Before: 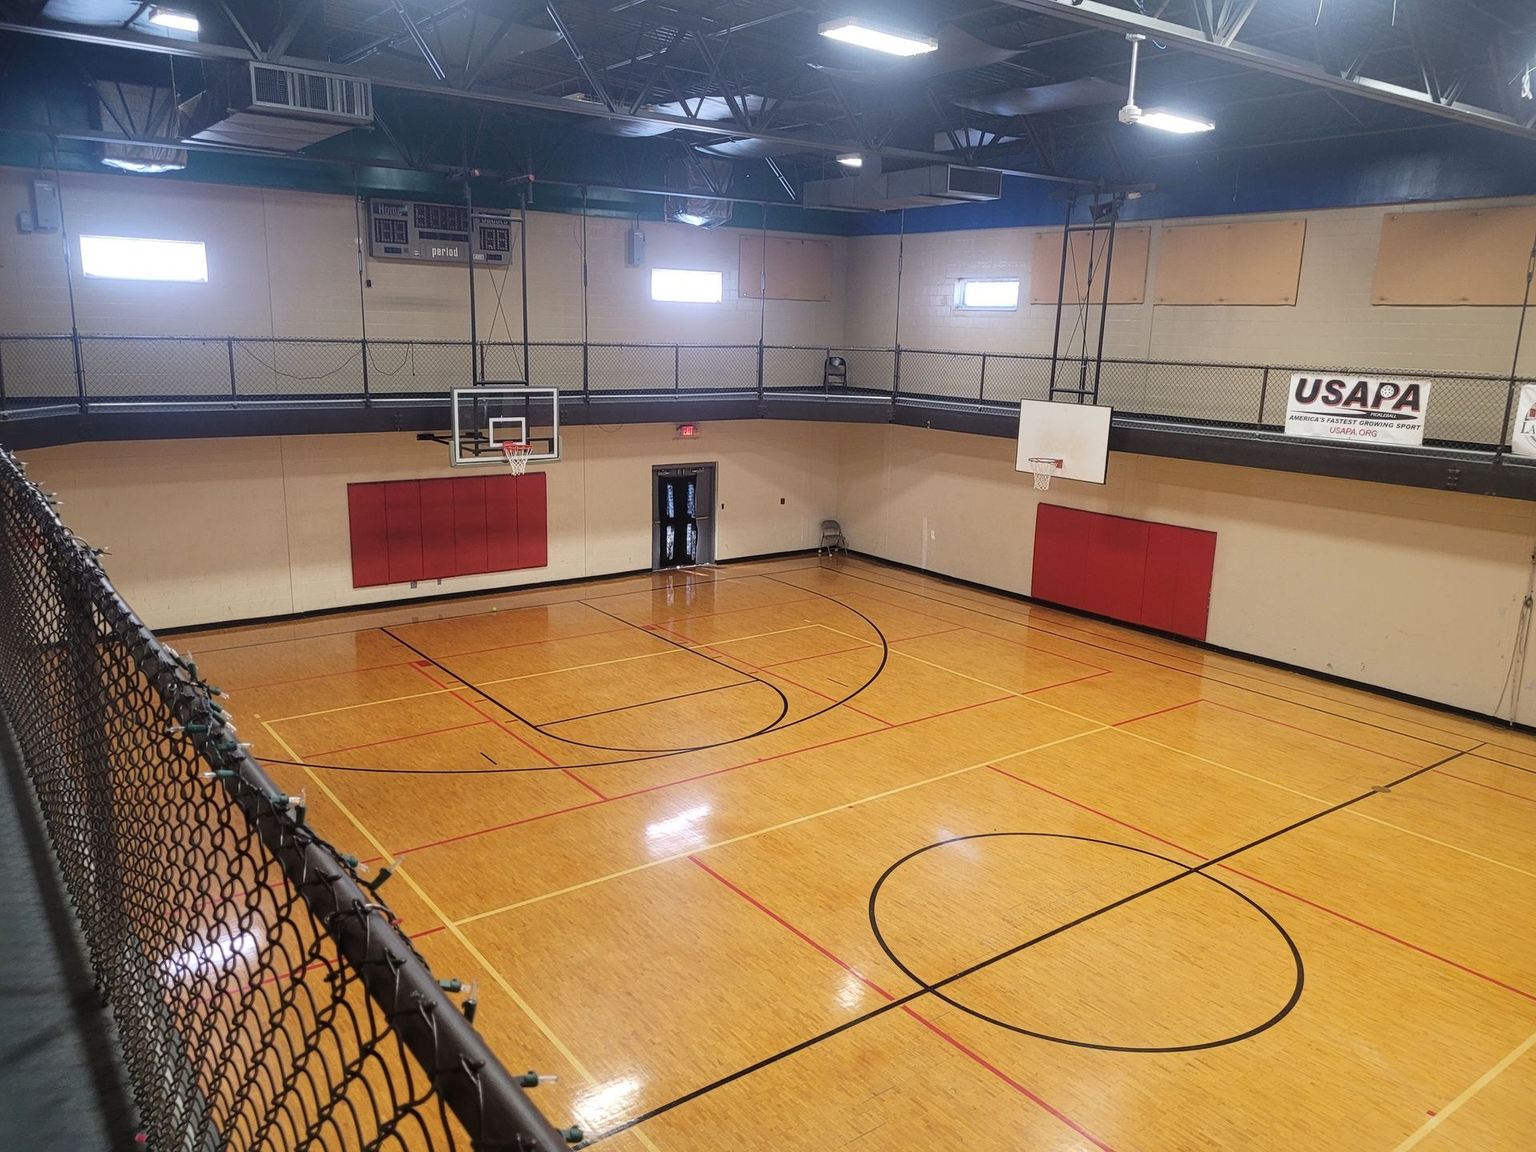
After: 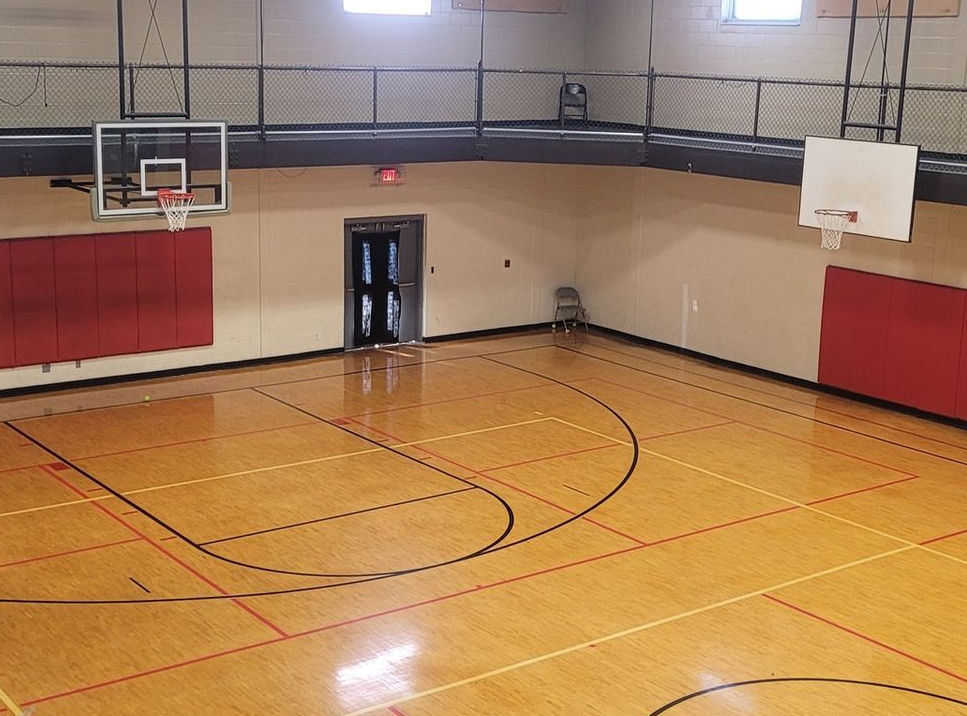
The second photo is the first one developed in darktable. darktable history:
crop: left 24.572%, top 25.228%, right 25.04%, bottom 25.014%
